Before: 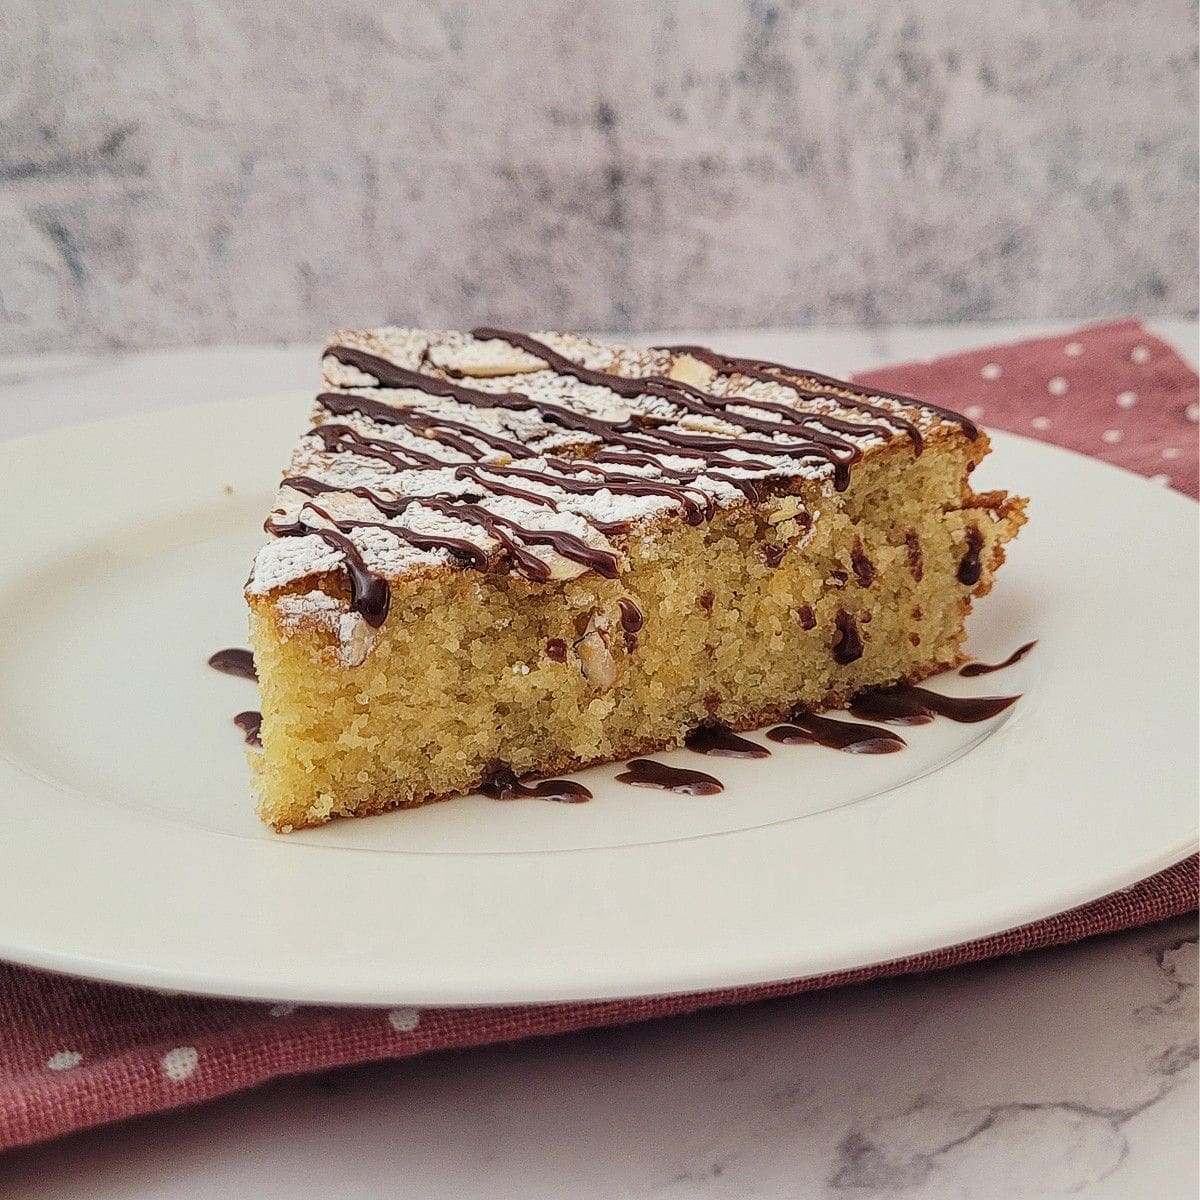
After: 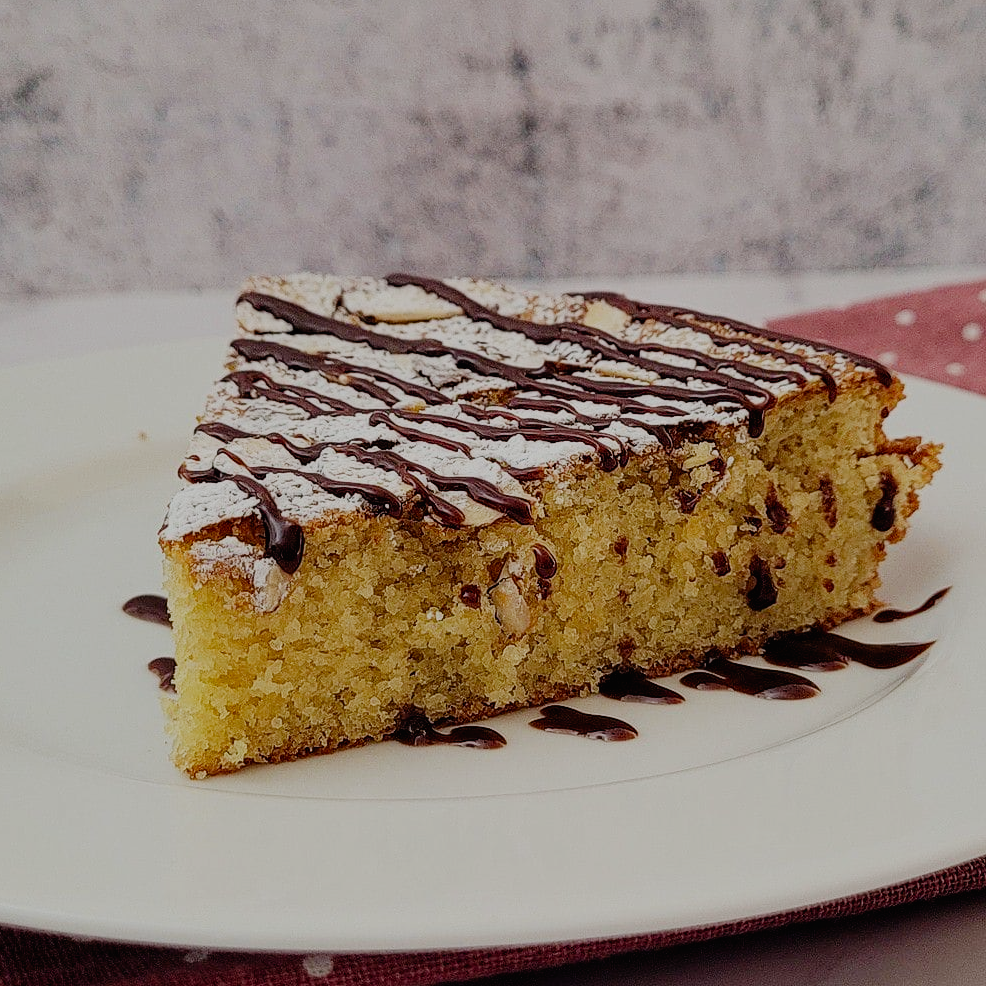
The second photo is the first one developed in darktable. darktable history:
contrast brightness saturation: contrast -0.02, brightness -0.01, saturation 0.03
crop and rotate: left 7.196%, top 4.574%, right 10.605%, bottom 13.178%
filmic rgb: middle gray luminance 29%, black relative exposure -10.3 EV, white relative exposure 5.5 EV, threshold 6 EV, target black luminance 0%, hardness 3.95, latitude 2.04%, contrast 1.132, highlights saturation mix 5%, shadows ↔ highlights balance 15.11%, preserve chrominance no, color science v3 (2019), use custom middle-gray values true, iterations of high-quality reconstruction 0, enable highlight reconstruction true
exposure: exposure 0.258 EV, compensate highlight preservation false
